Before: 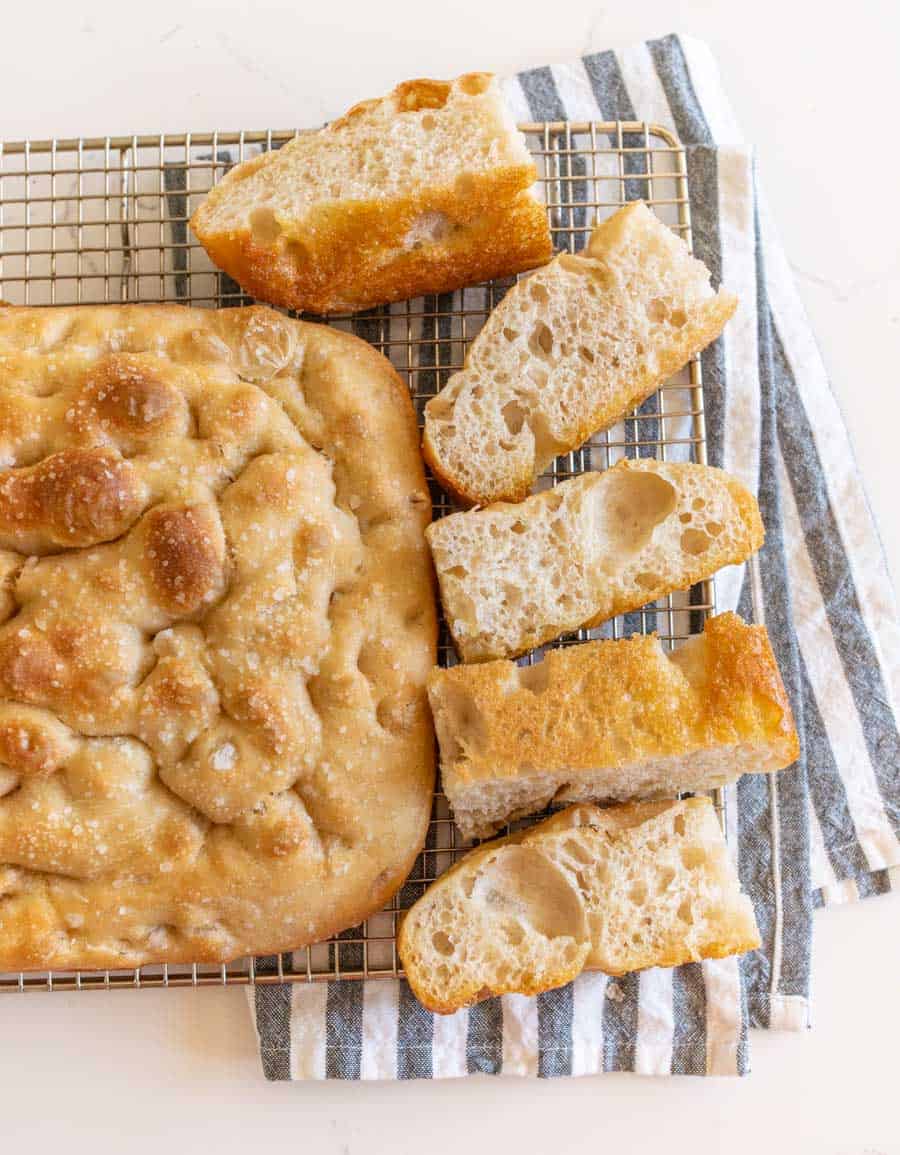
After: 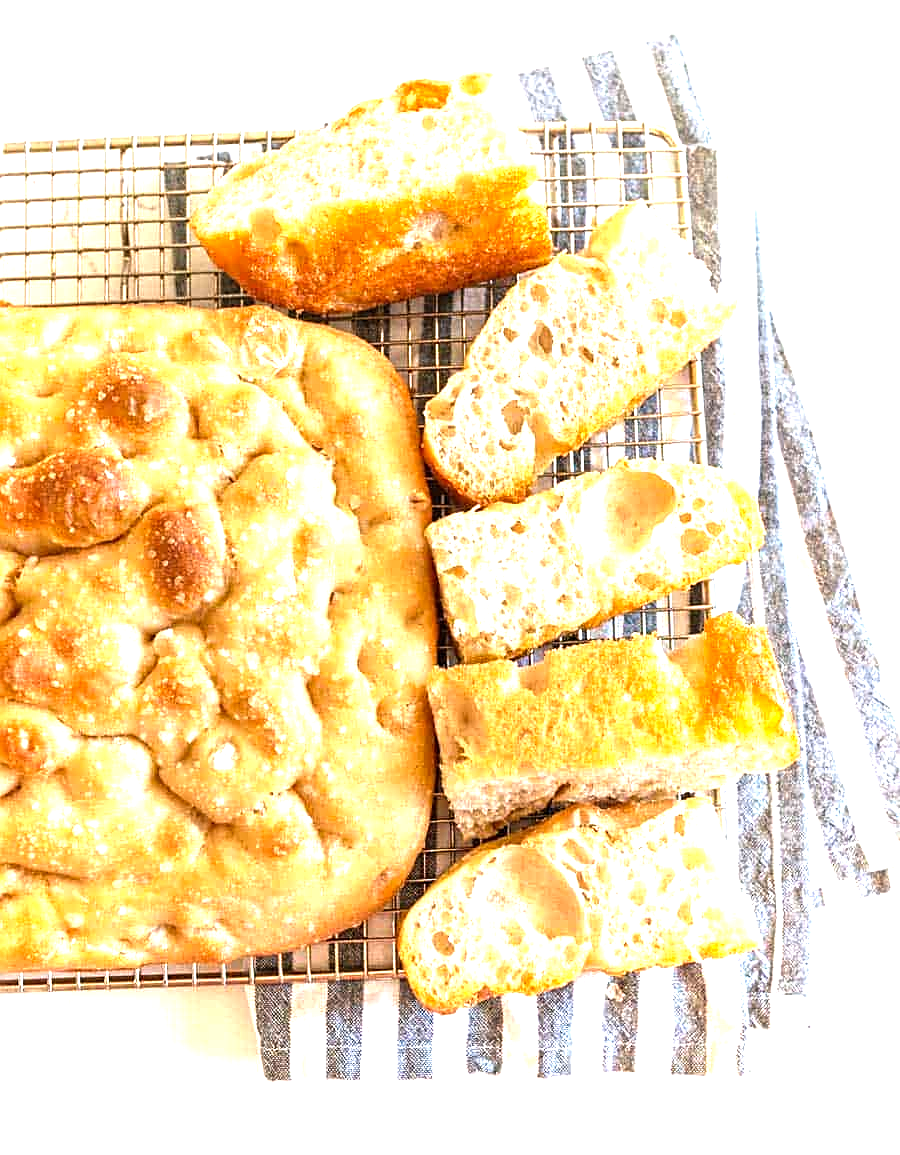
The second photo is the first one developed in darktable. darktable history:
sharpen: on, module defaults
exposure: black level correction 0, exposure 1.1 EV, compensate exposure bias true, compensate highlight preservation false
color balance: contrast 10%
